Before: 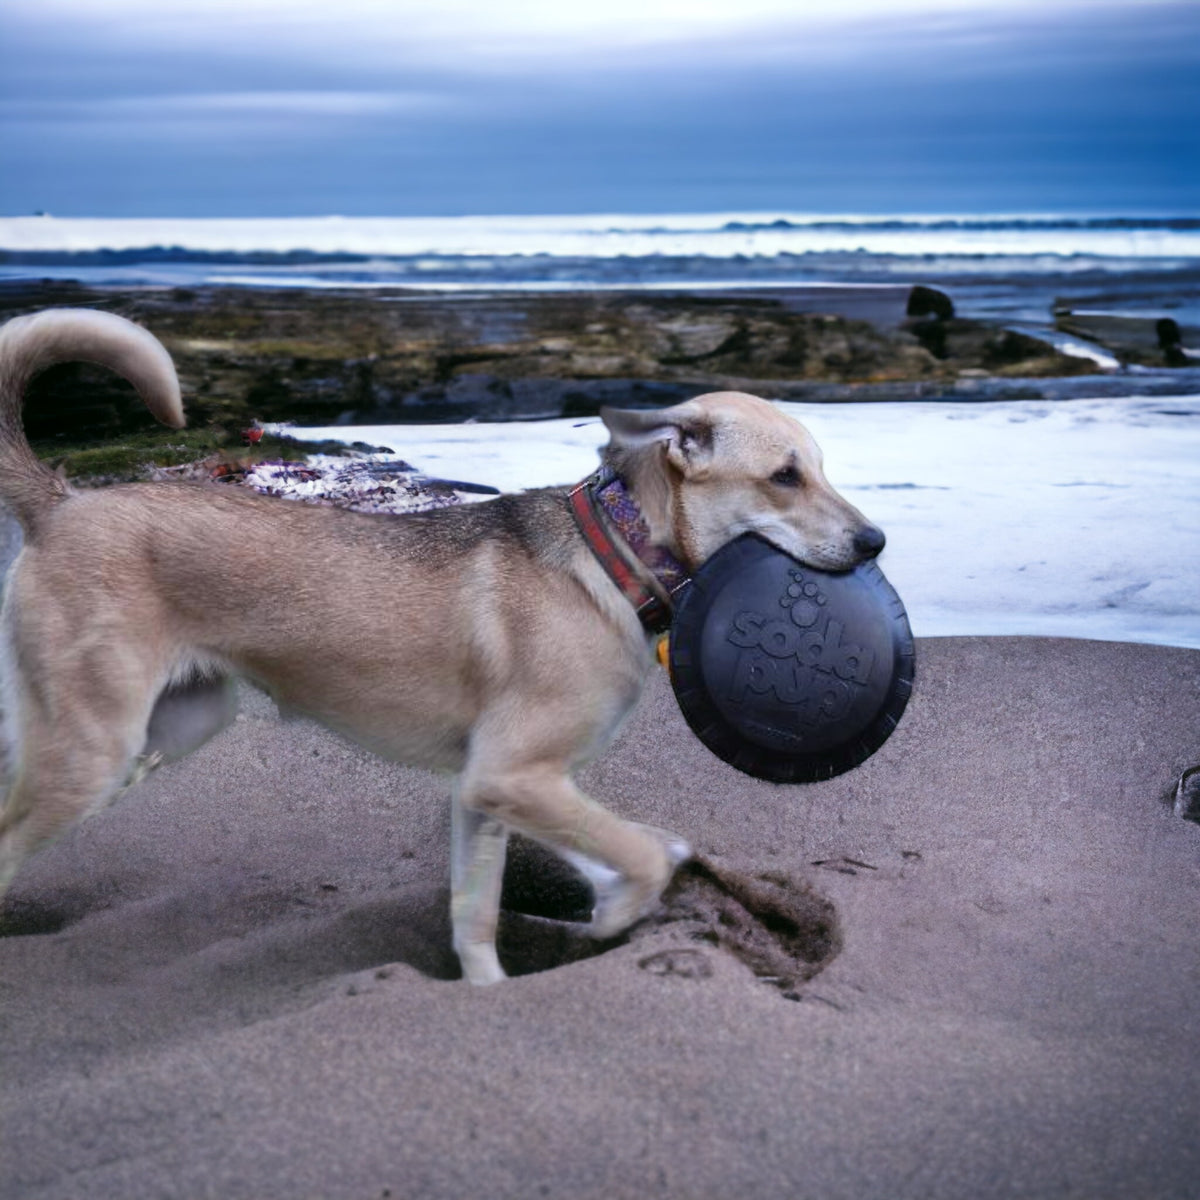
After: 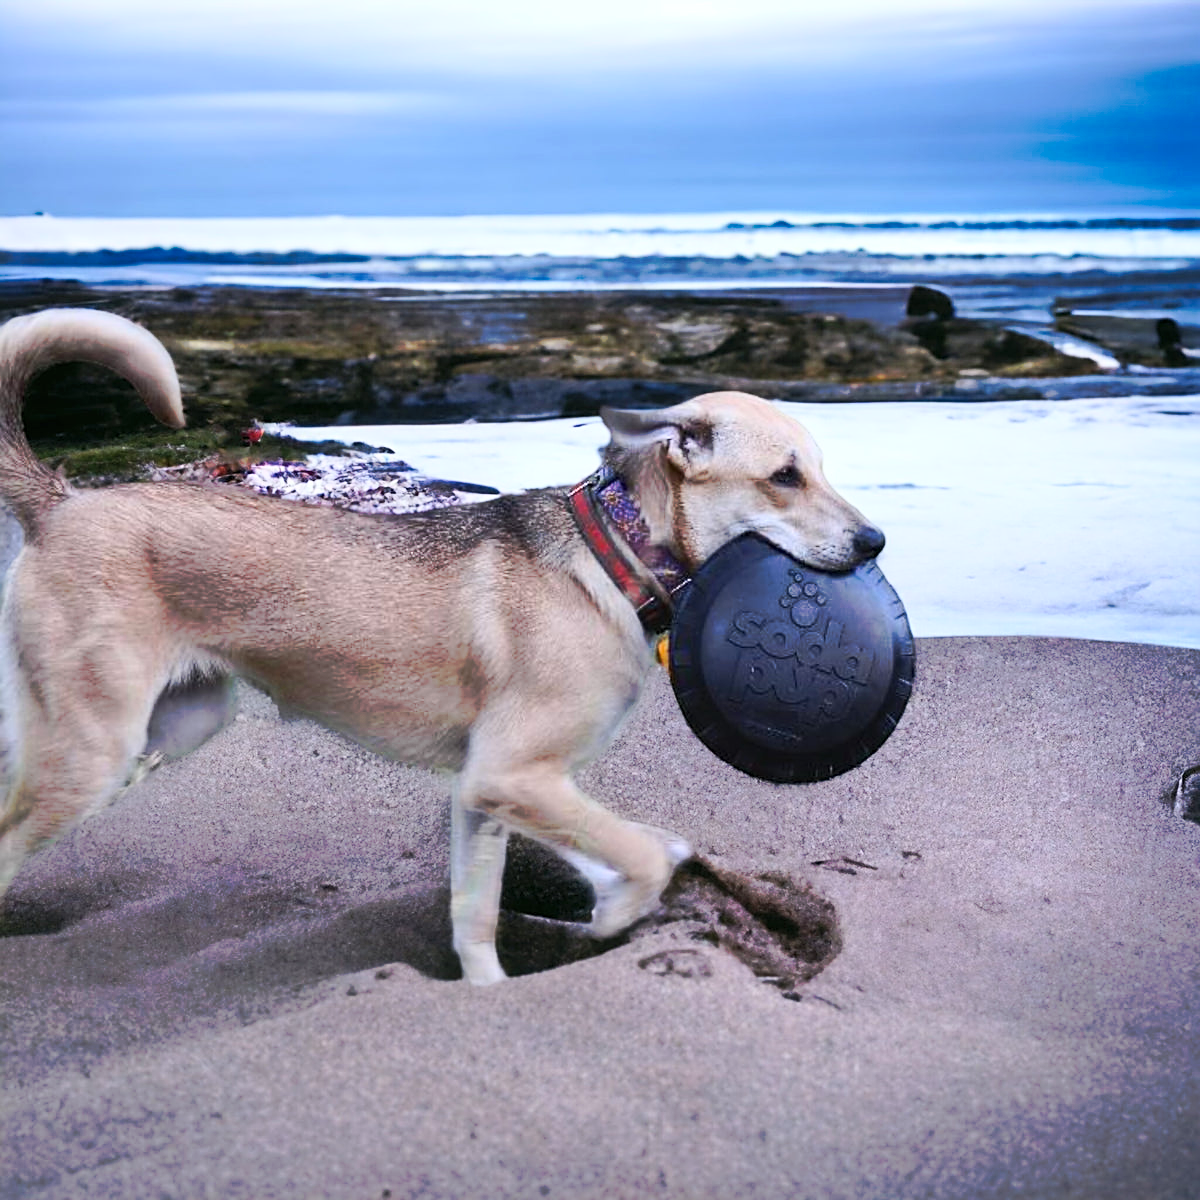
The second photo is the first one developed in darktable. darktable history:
tone curve: curves: ch0 [(0, 0) (0.003, 0.003) (0.011, 0.011) (0.025, 0.024) (0.044, 0.043) (0.069, 0.068) (0.1, 0.097) (0.136, 0.133) (0.177, 0.173) (0.224, 0.219) (0.277, 0.271) (0.335, 0.327) (0.399, 0.39) (0.468, 0.457) (0.543, 0.582) (0.623, 0.655) (0.709, 0.734) (0.801, 0.817) (0.898, 0.906) (1, 1)], preserve colors none
contrast brightness saturation: contrast 0.2, brightness 0.16, saturation 0.22
sharpen: on, module defaults
